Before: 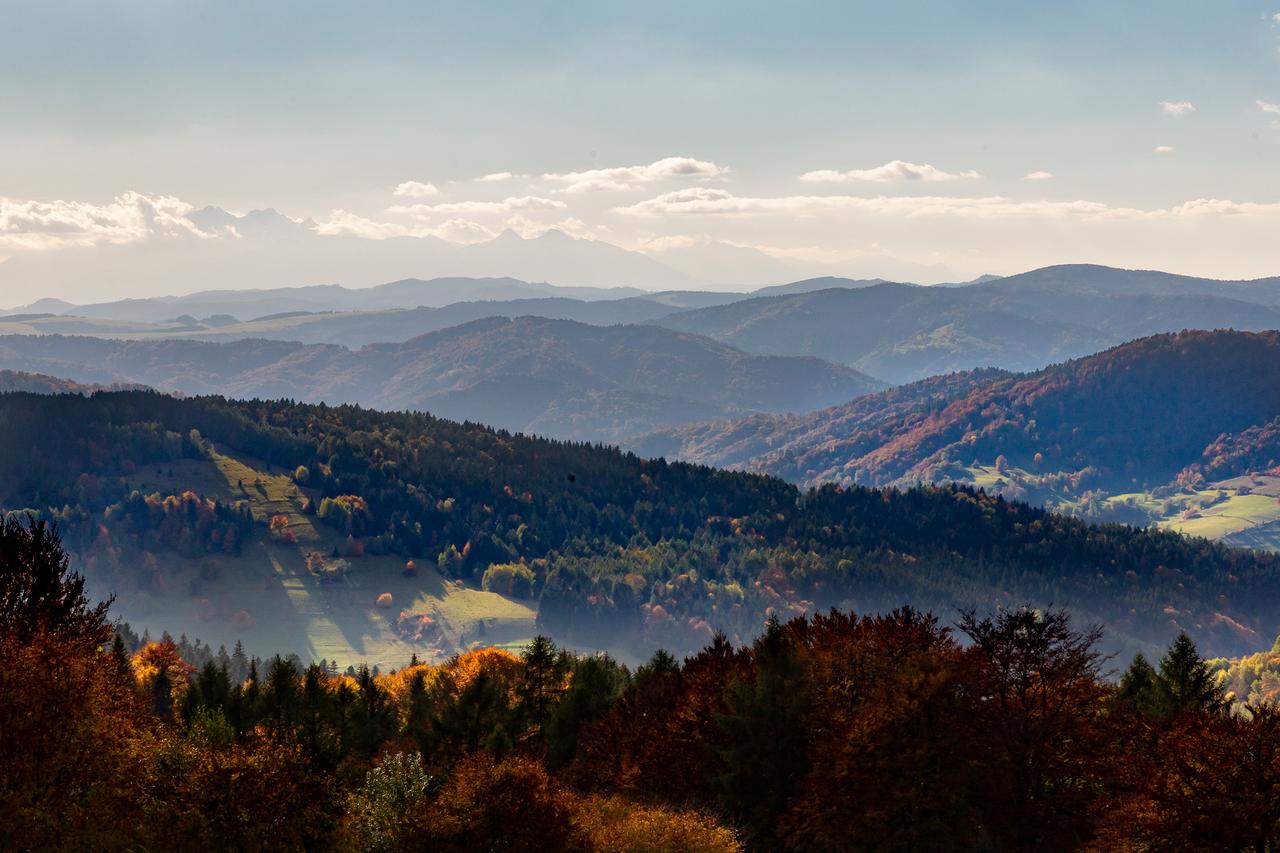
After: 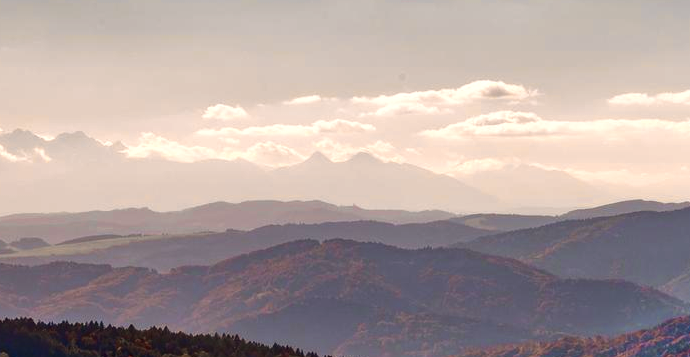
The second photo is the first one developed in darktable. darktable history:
contrast brightness saturation: contrast 0.069, brightness -0.15, saturation 0.106
crop: left 14.934%, top 9.075%, right 31.106%, bottom 49.037%
color correction: highlights a* 6.74, highlights b* 8.28, shadows a* 6.63, shadows b* 7.28, saturation 0.926
color zones: curves: ch0 [(0.009, 0.528) (0.136, 0.6) (0.255, 0.586) (0.39, 0.528) (0.522, 0.584) (0.686, 0.736) (0.849, 0.561)]; ch1 [(0.045, 0.781) (0.14, 0.416) (0.257, 0.695) (0.442, 0.032) (0.738, 0.338) (0.818, 0.632) (0.891, 0.741) (1, 0.704)]; ch2 [(0, 0.667) (0.141, 0.52) (0.26, 0.37) (0.474, 0.432) (0.743, 0.286)]
